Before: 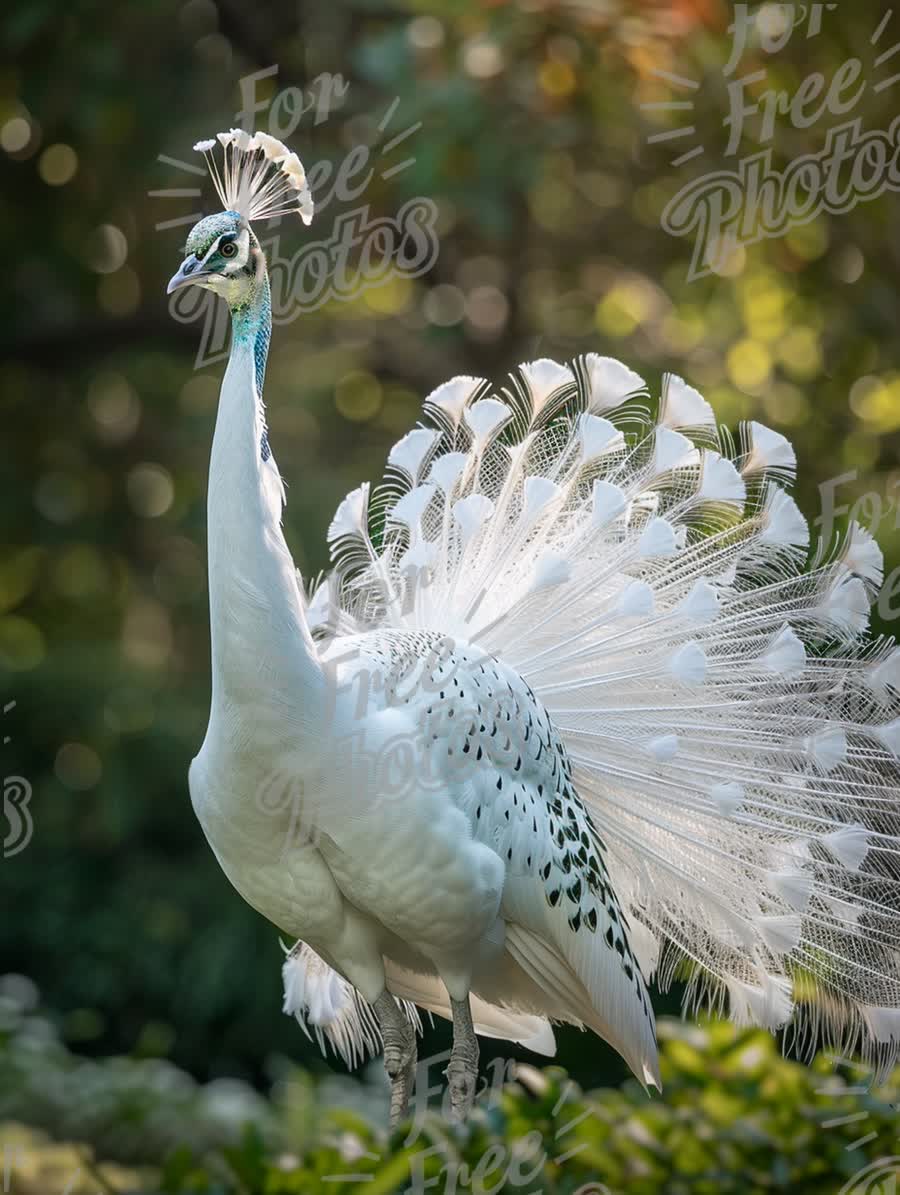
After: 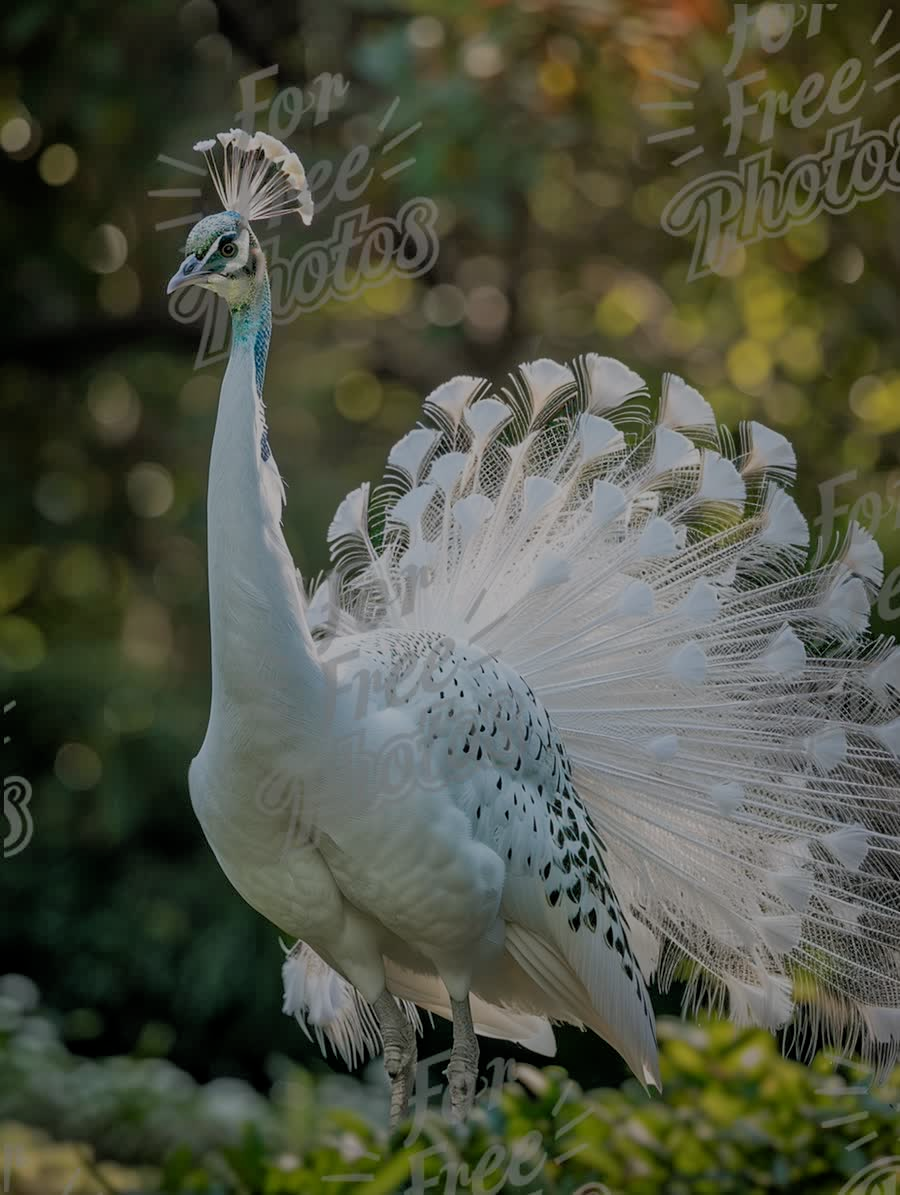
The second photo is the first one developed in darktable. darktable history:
filmic rgb: middle gray luminance 18.35%, black relative exposure -8.94 EV, white relative exposure 3.72 EV, target black luminance 0%, hardness 4.86, latitude 68.21%, contrast 0.958, highlights saturation mix 19.39%, shadows ↔ highlights balance 20.72%
tone equalizer: -8 EV -0.035 EV, -7 EV 0.037 EV, -6 EV -0.008 EV, -5 EV 0.007 EV, -4 EV -0.044 EV, -3 EV -0.232 EV, -2 EV -0.654 EV, -1 EV -0.981 EV, +0 EV -0.939 EV
